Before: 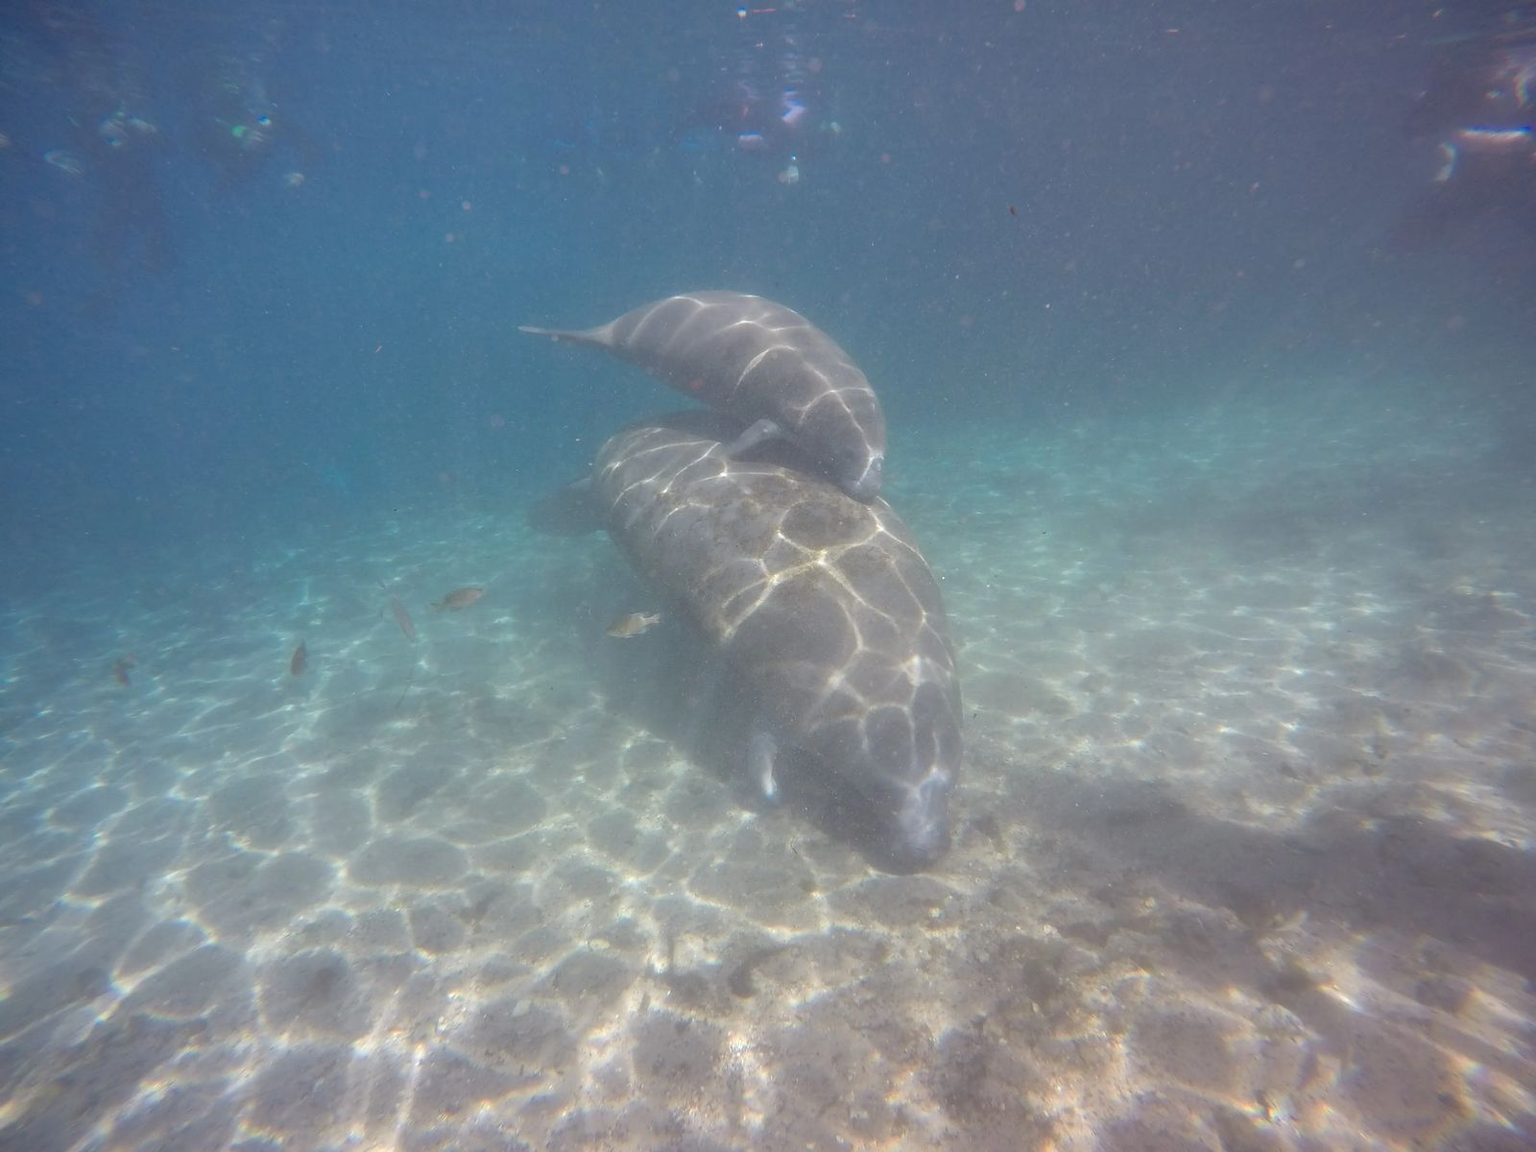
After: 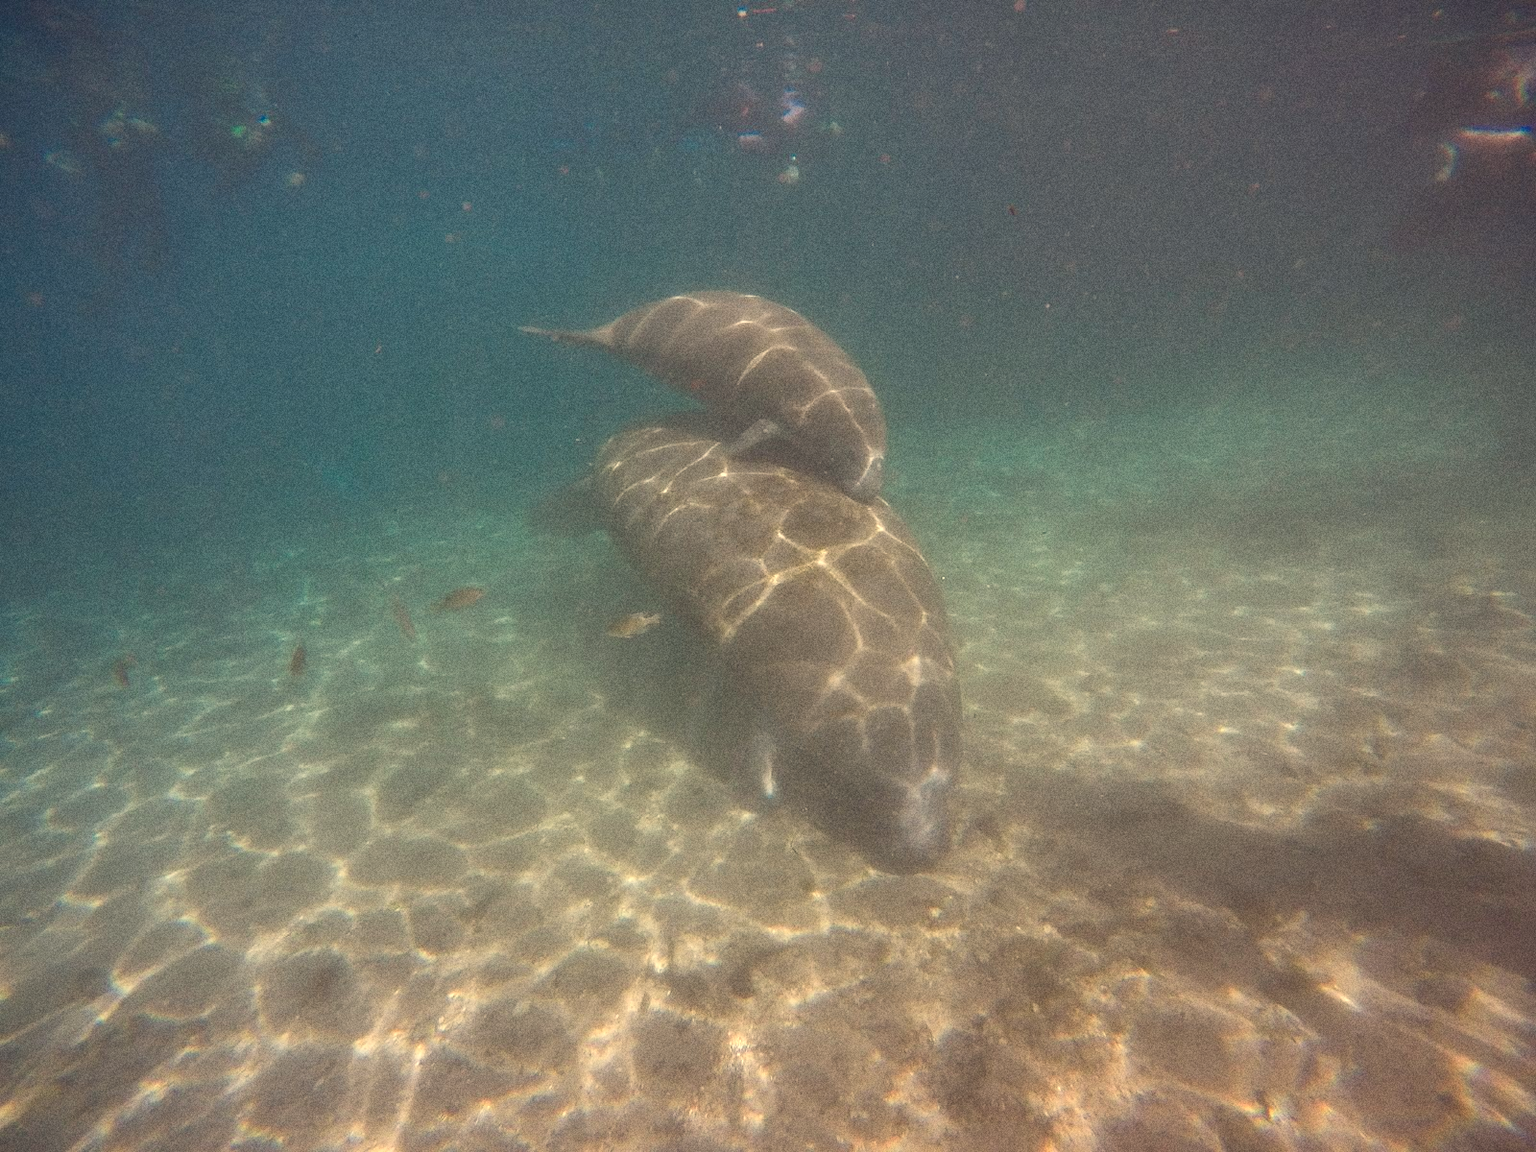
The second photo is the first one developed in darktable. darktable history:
white balance: red 1.123, blue 0.83
grain: coarseness 9.61 ISO, strength 35.62%
contrast brightness saturation: brightness -0.09
